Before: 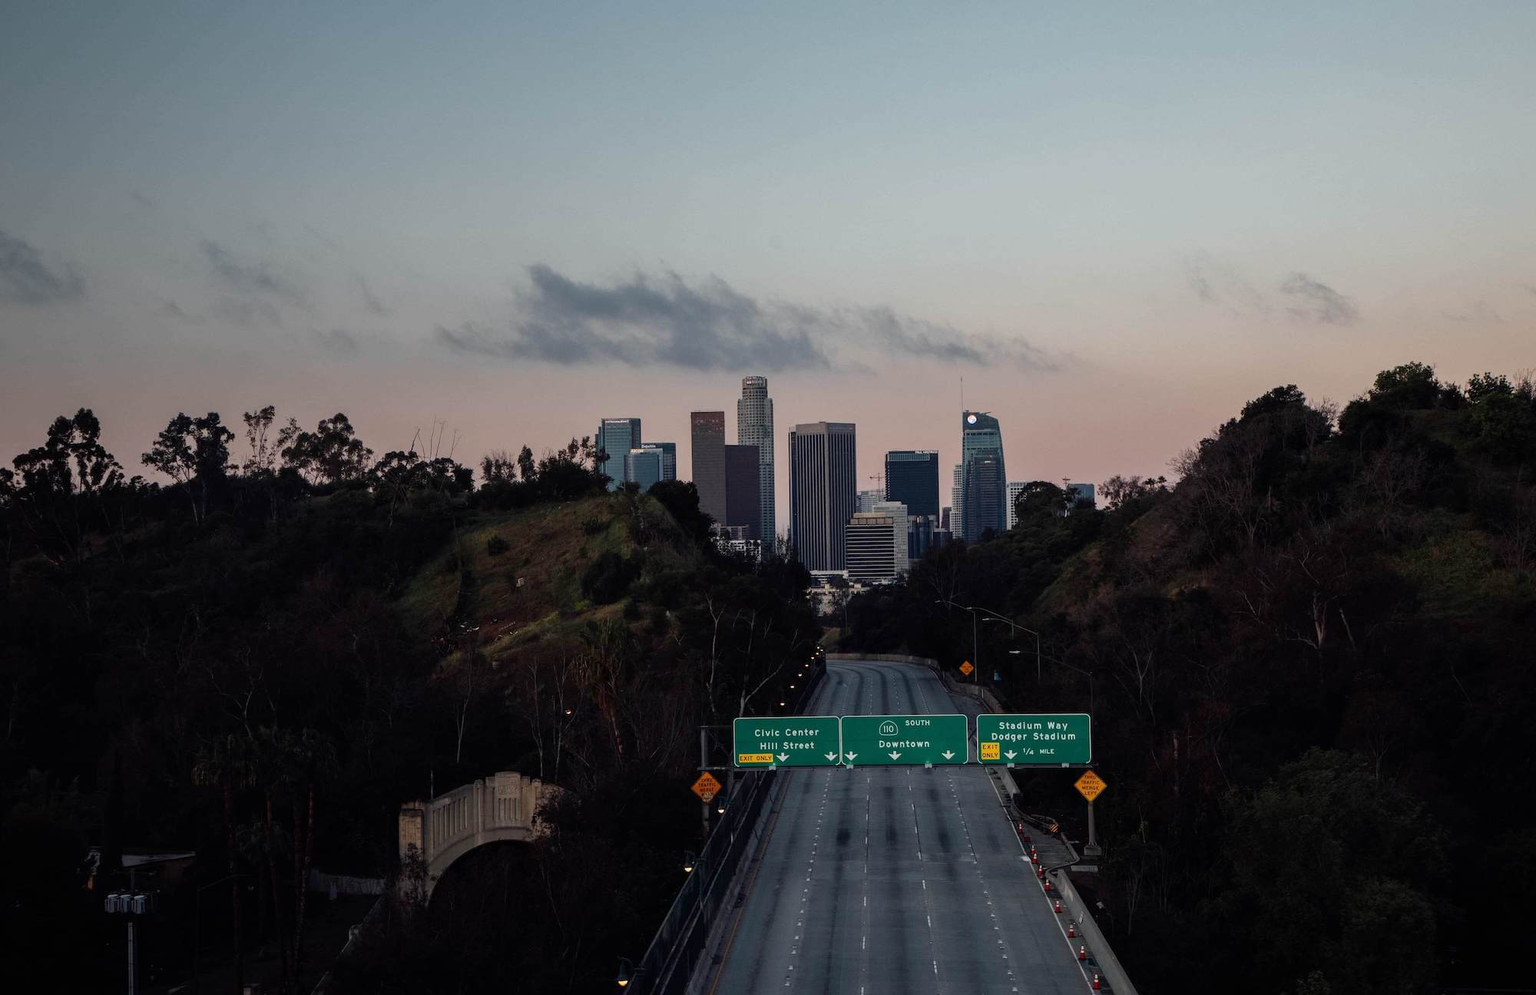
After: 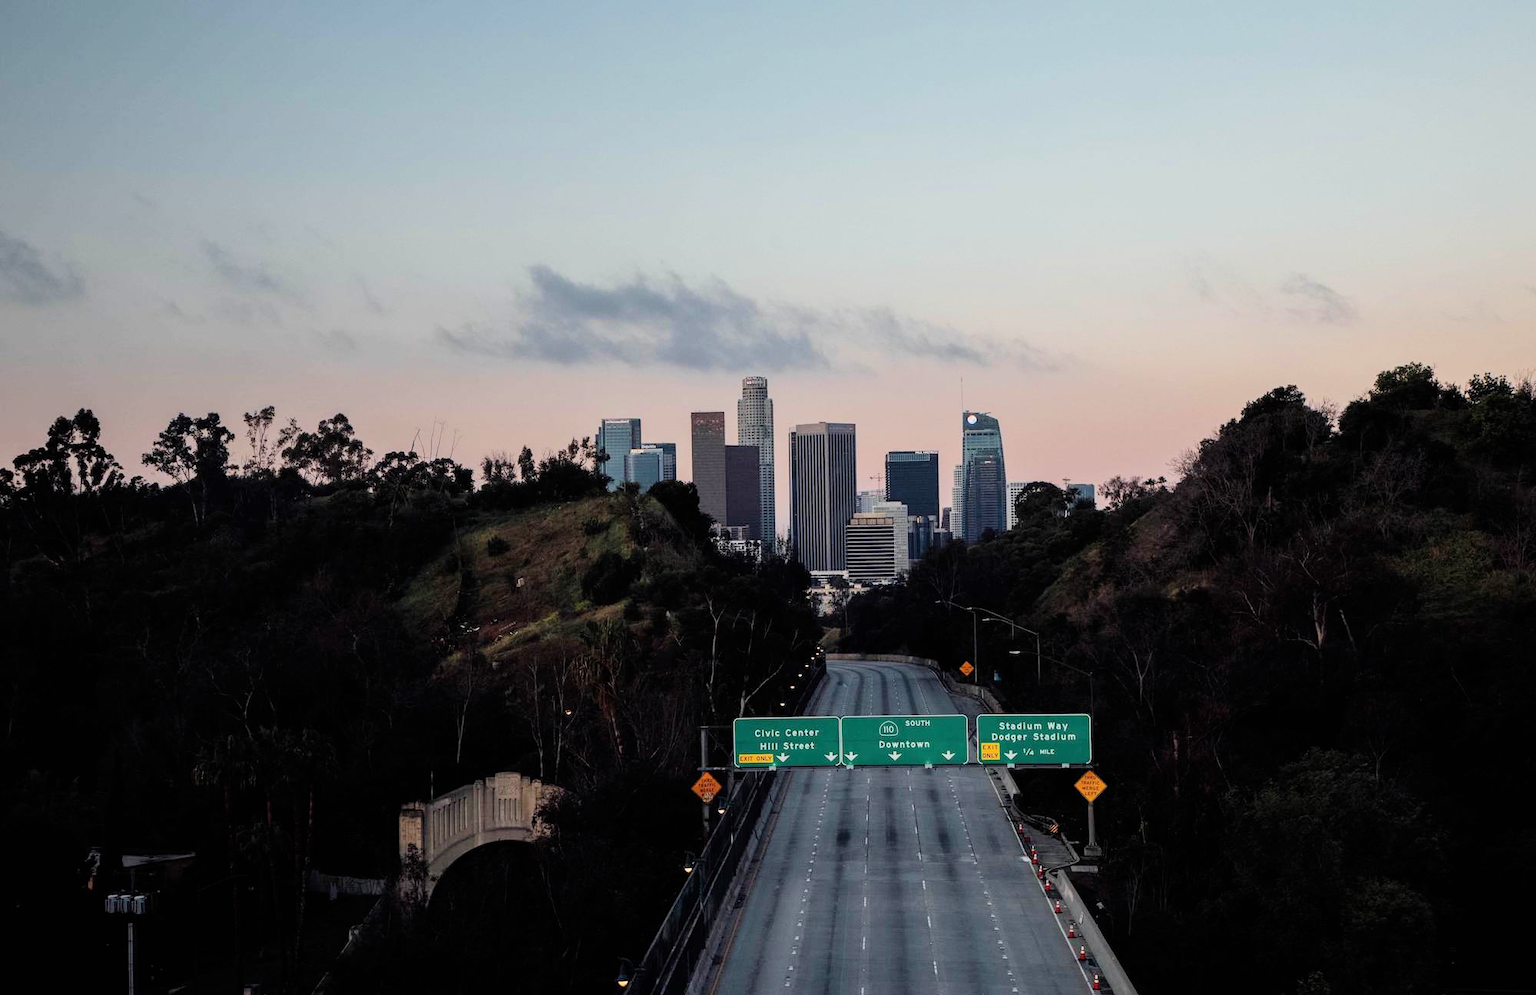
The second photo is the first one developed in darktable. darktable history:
exposure: black level correction 0, exposure 1.001 EV, compensate highlight preservation false
filmic rgb: black relative exposure -7.65 EV, white relative exposure 4.56 EV, hardness 3.61, color science v6 (2022)
